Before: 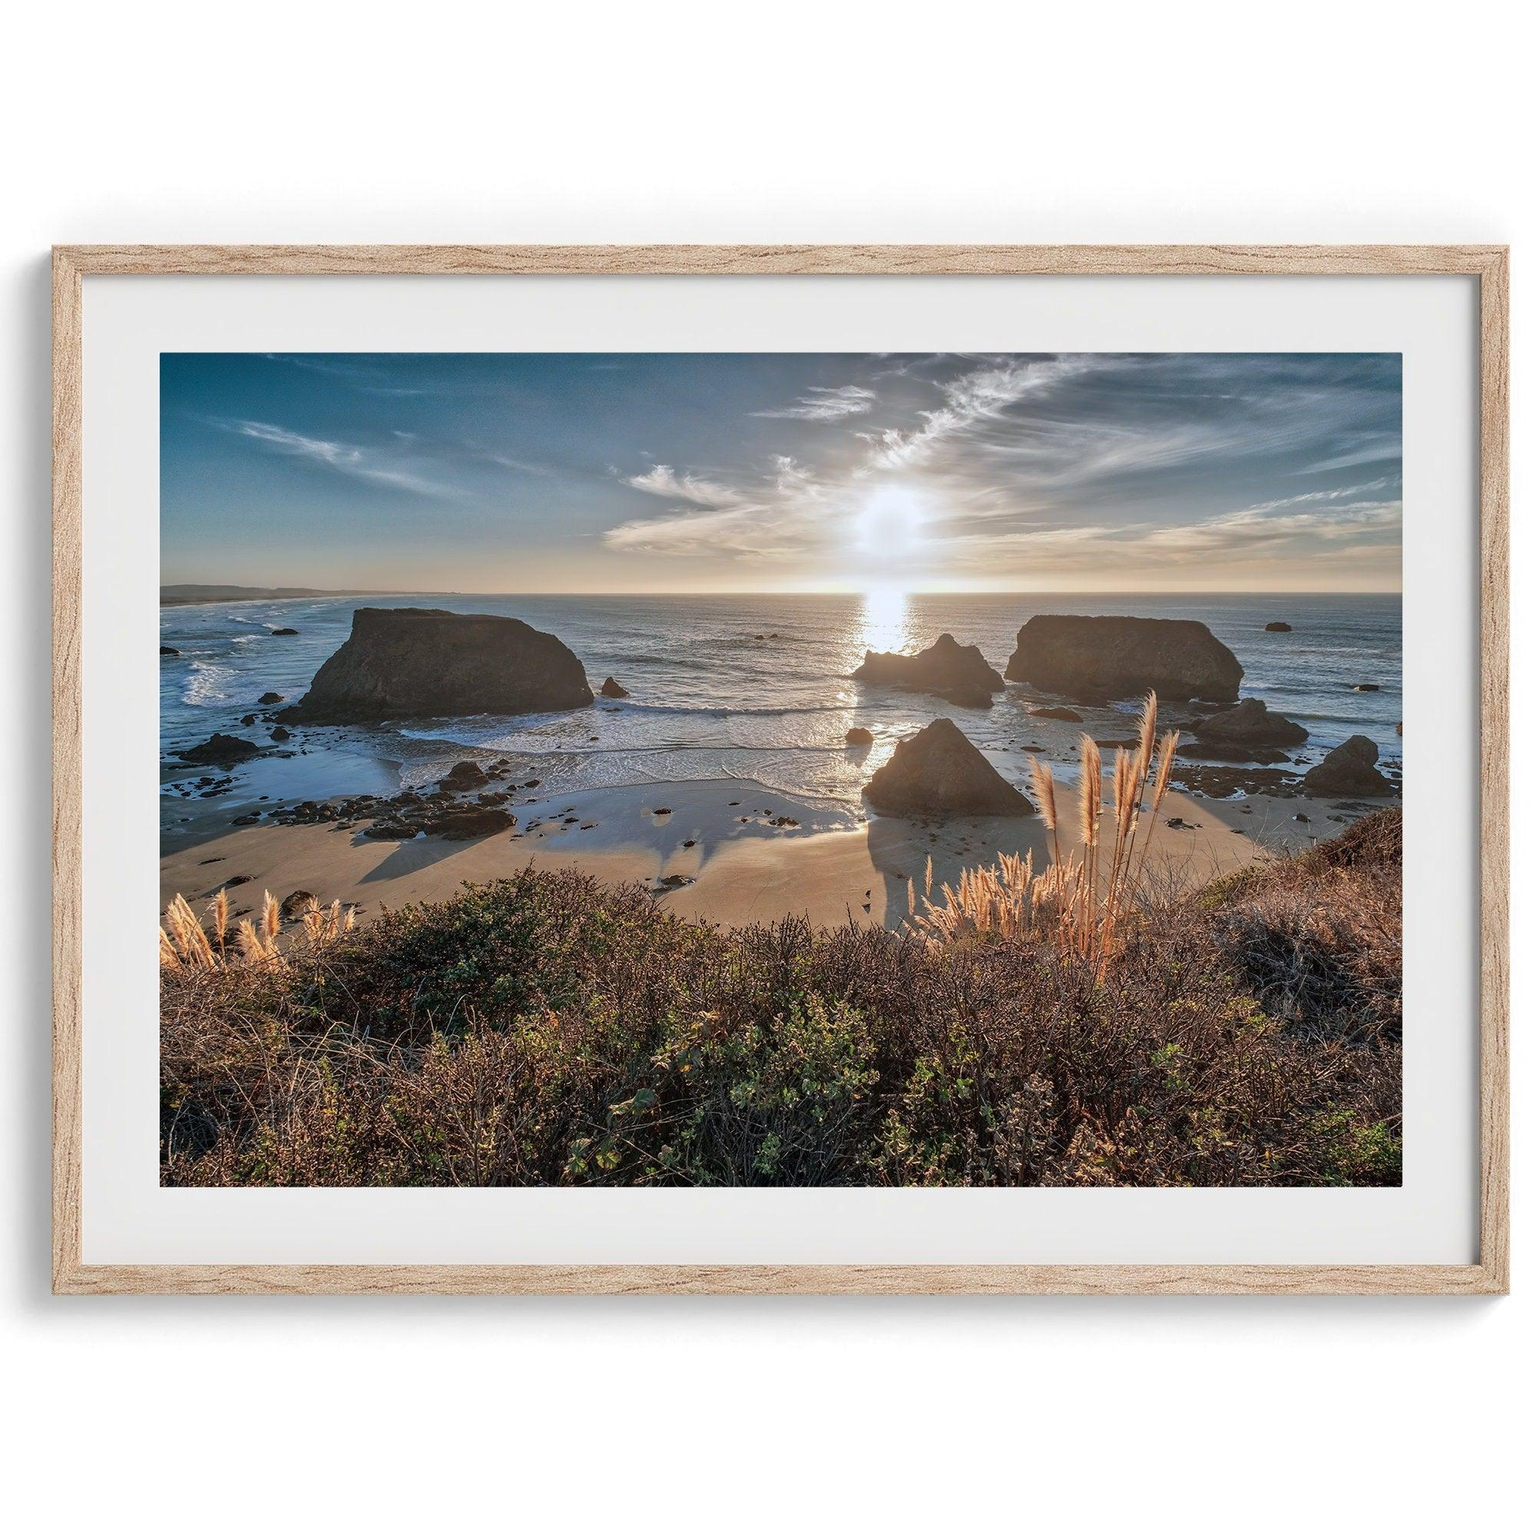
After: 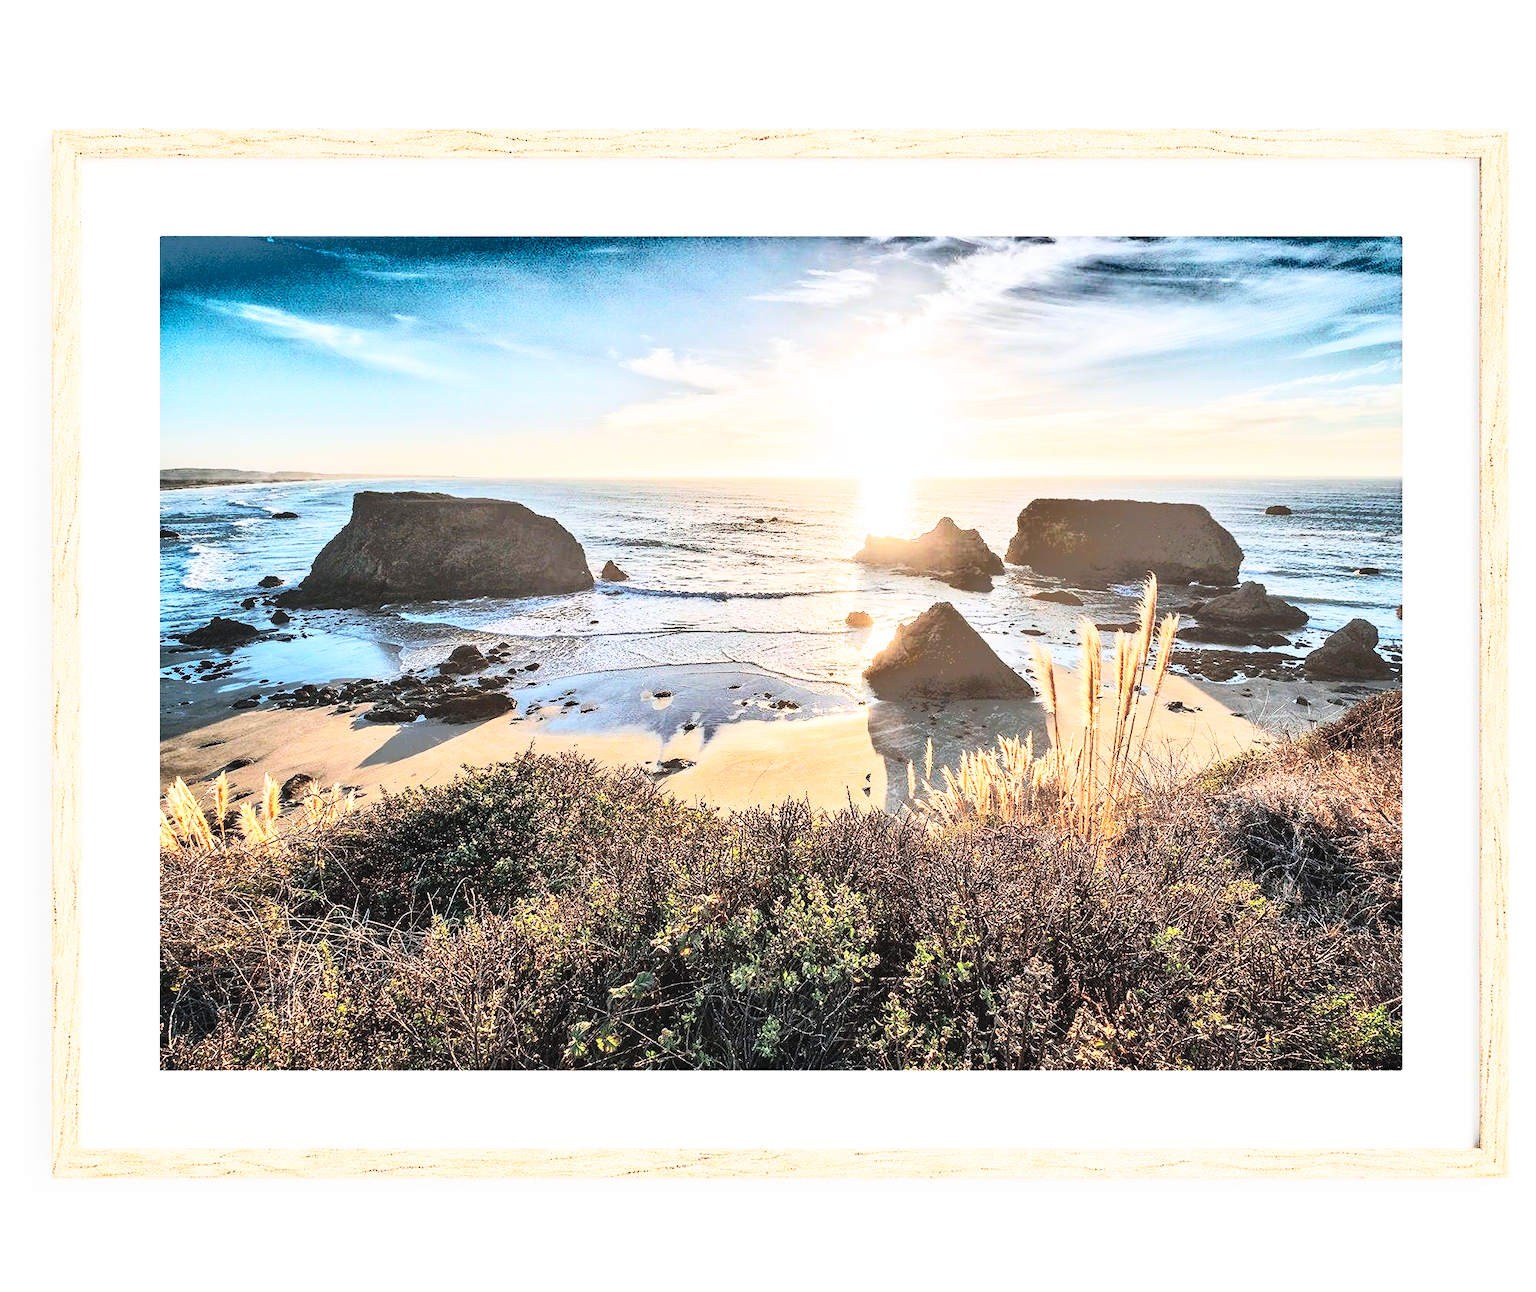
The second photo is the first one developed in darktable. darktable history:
contrast brightness saturation: contrast 0.57, brightness 0.57, saturation -0.34
crop: top 7.625%, bottom 8.027%
base curve: curves: ch0 [(0, 0) (0.007, 0.004) (0.027, 0.03) (0.046, 0.07) (0.207, 0.54) (0.442, 0.872) (0.673, 0.972) (1, 1)], preserve colors none
shadows and highlights: shadows 25, highlights -70
